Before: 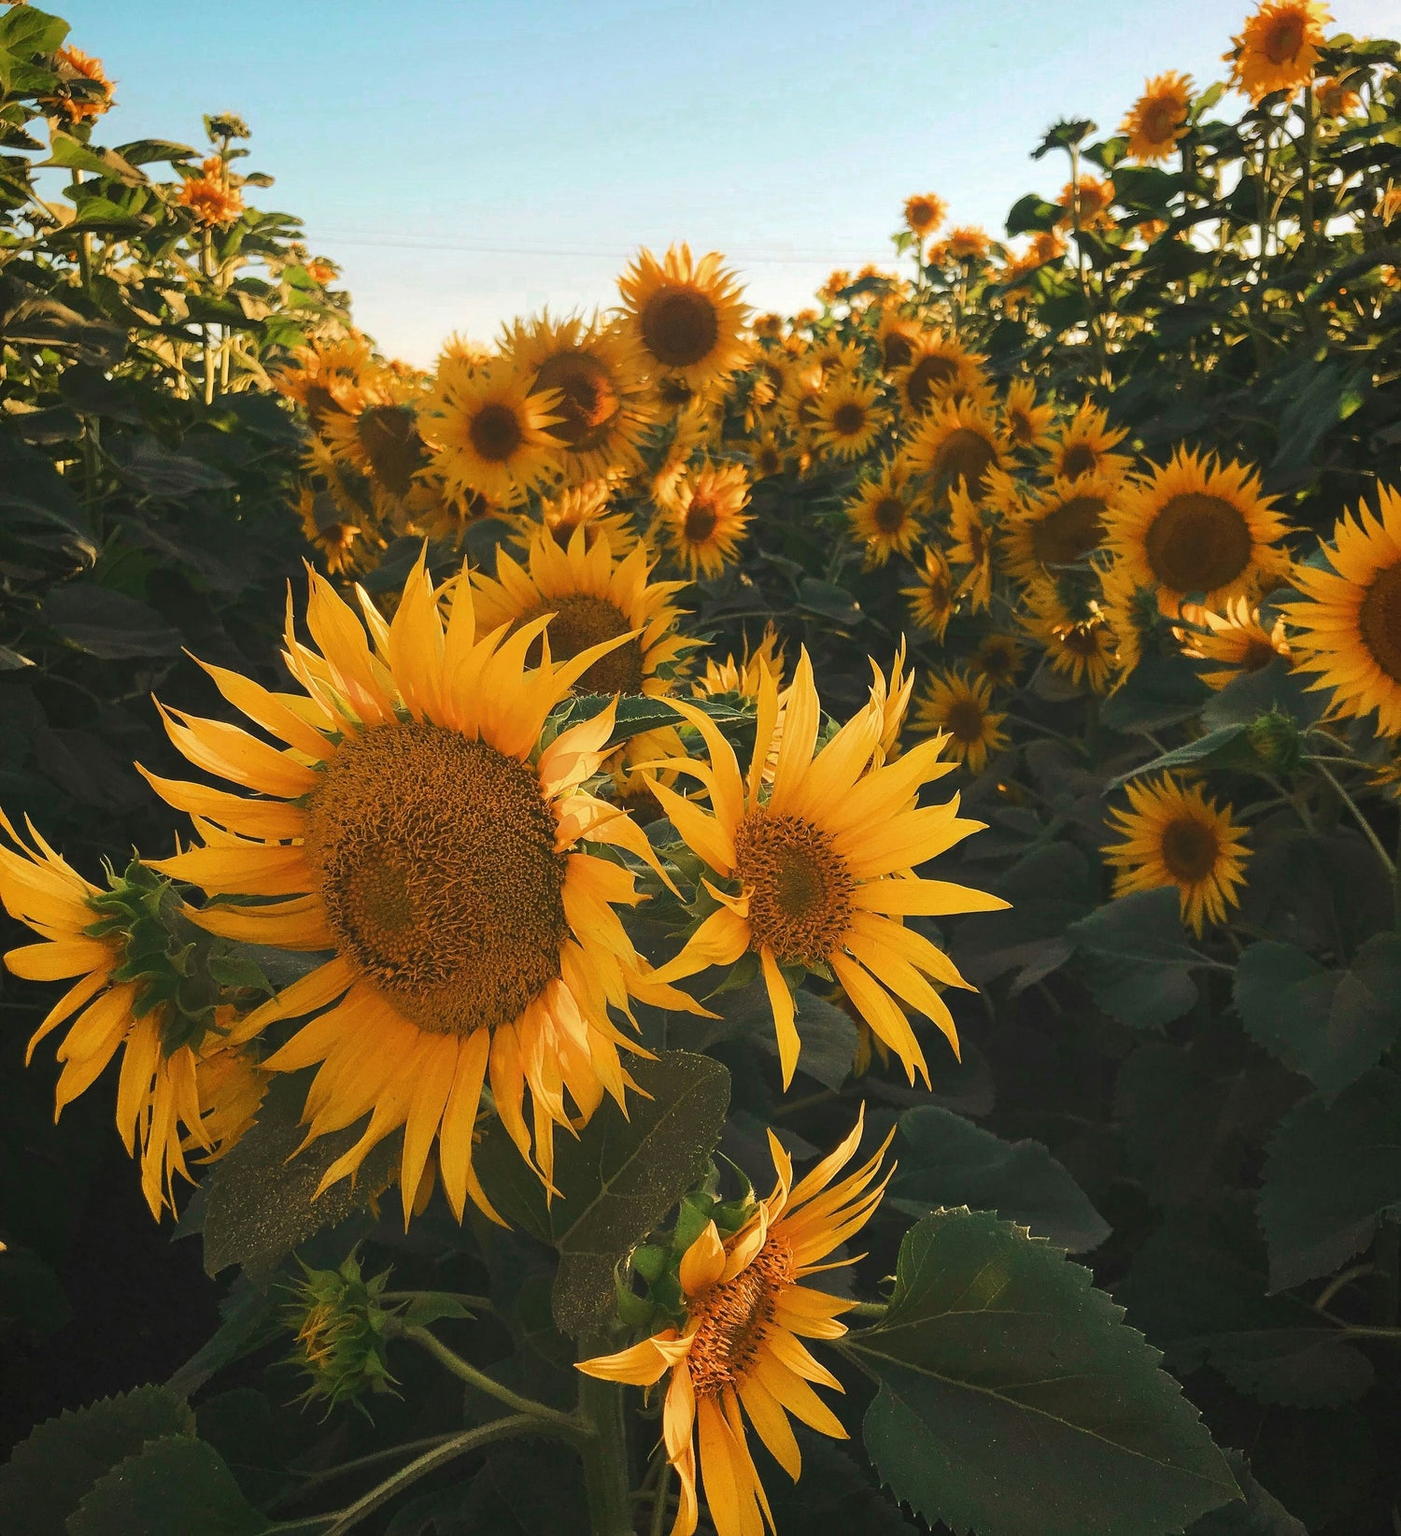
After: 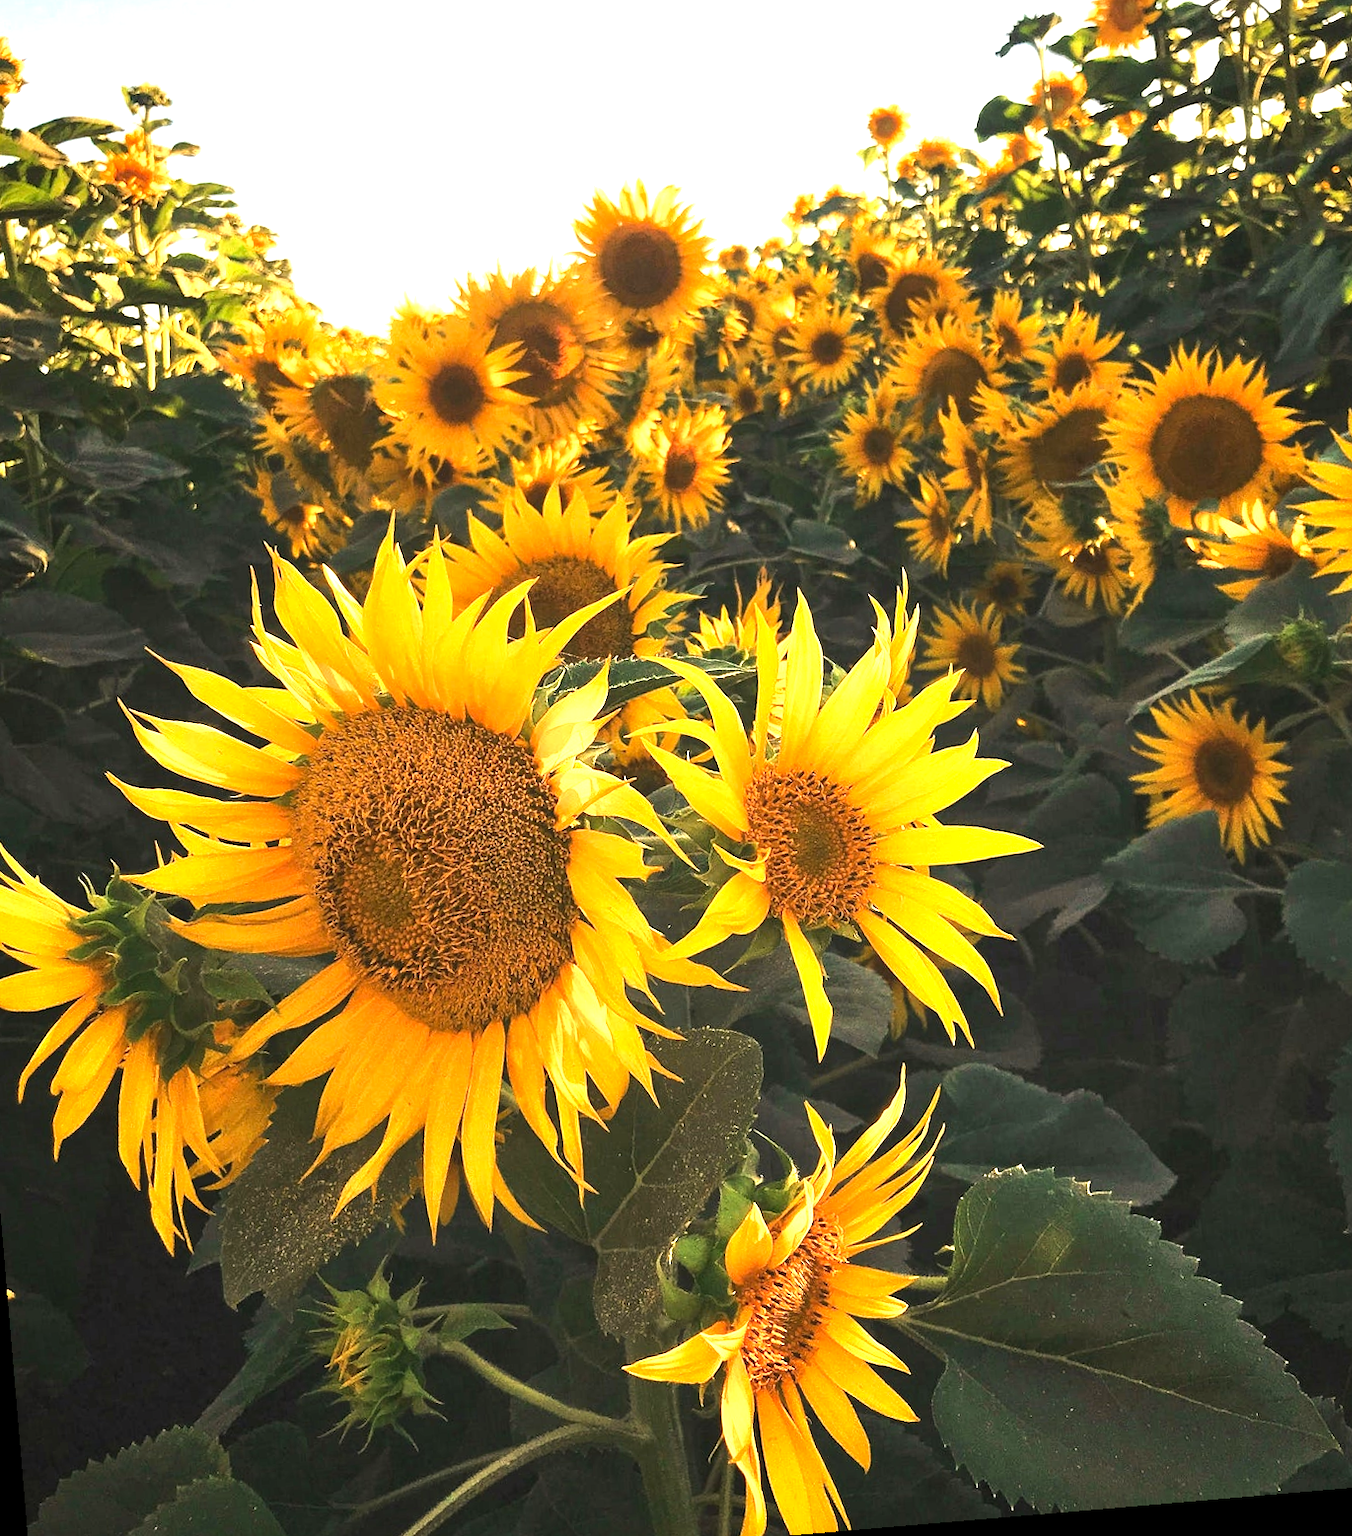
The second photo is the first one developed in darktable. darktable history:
color correction: highlights a* 3.84, highlights b* 5.07
white balance: red 0.983, blue 1.036
tone equalizer: -8 EV -0.417 EV, -7 EV -0.389 EV, -6 EV -0.333 EV, -5 EV -0.222 EV, -3 EV 0.222 EV, -2 EV 0.333 EV, -1 EV 0.389 EV, +0 EV 0.417 EV, edges refinement/feathering 500, mask exposure compensation -1.57 EV, preserve details no
rotate and perspective: rotation -4.86°, automatic cropping off
crop: left 6.446%, top 8.188%, right 9.538%, bottom 3.548%
local contrast: mode bilateral grid, contrast 20, coarseness 50, detail 130%, midtone range 0.2
exposure: black level correction 0, exposure 1 EV, compensate highlight preservation false
